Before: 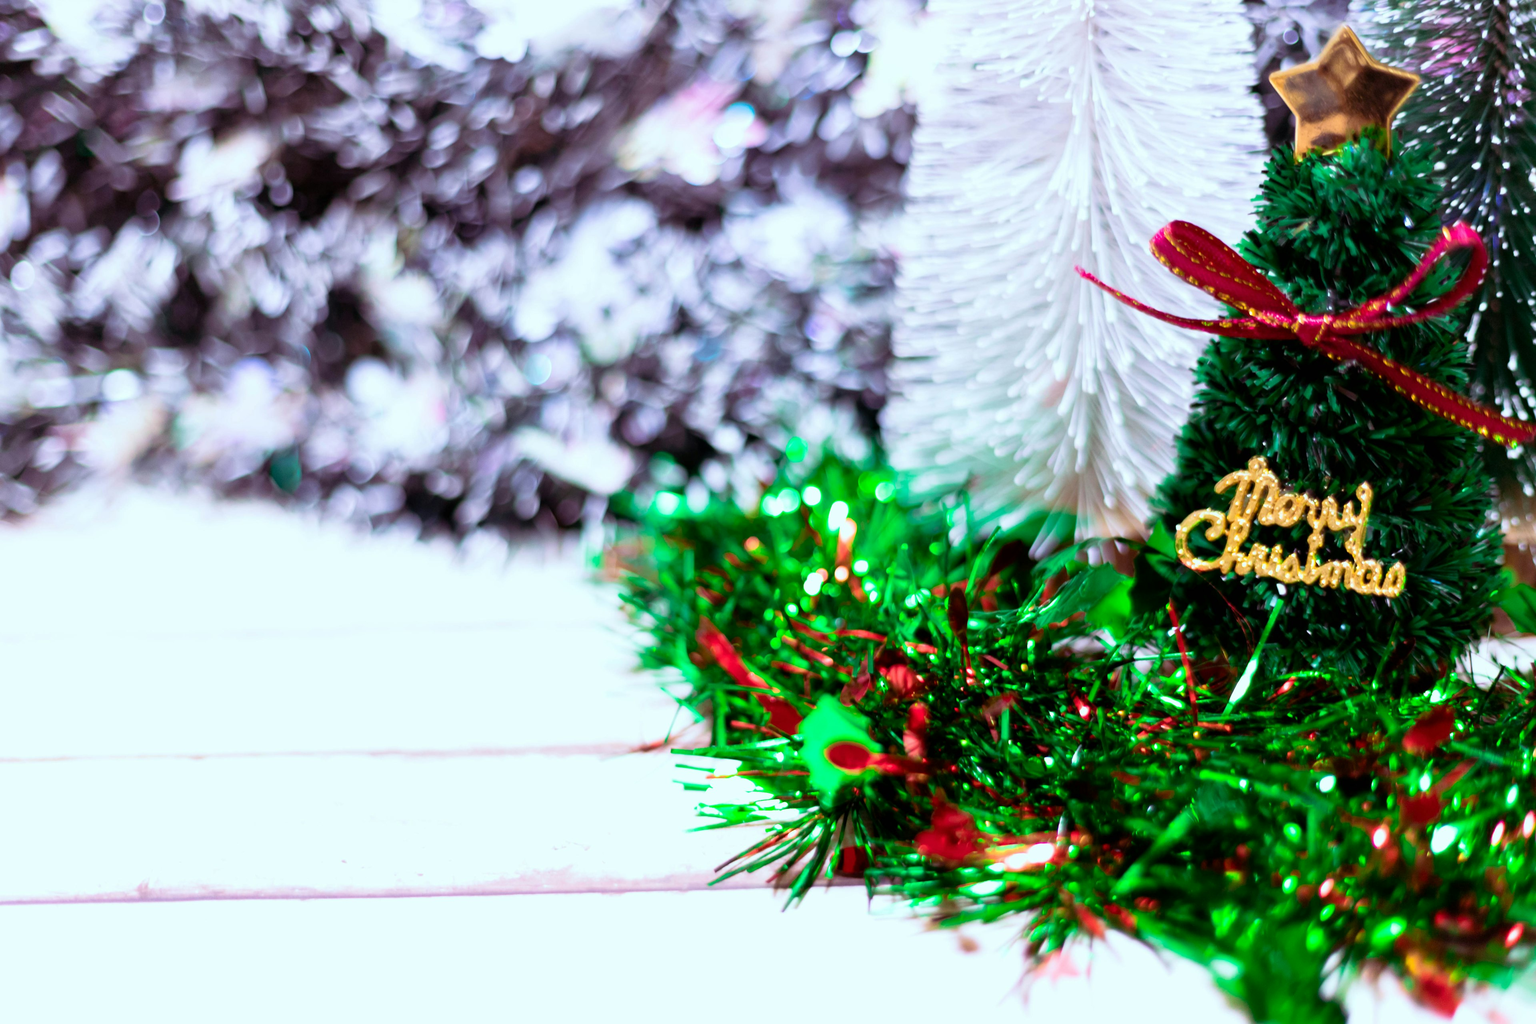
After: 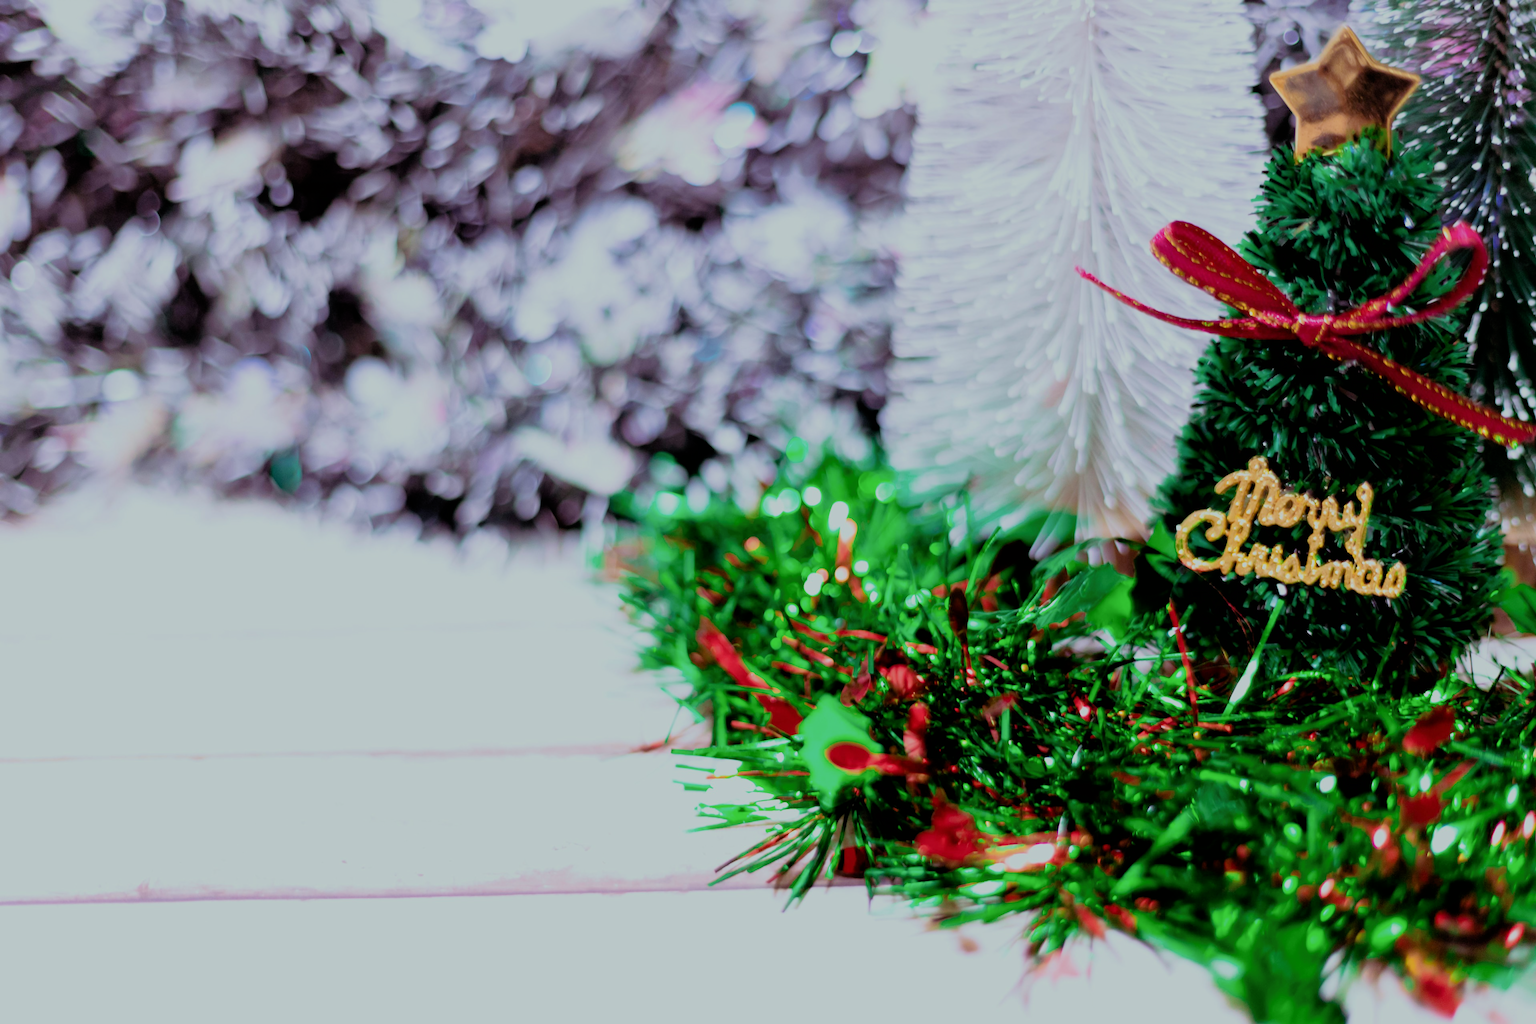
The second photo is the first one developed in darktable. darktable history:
filmic rgb: black relative exposure -6.54 EV, white relative exposure 4.74 EV, threshold 3.02 EV, hardness 3.13, contrast 0.801, enable highlight reconstruction true
